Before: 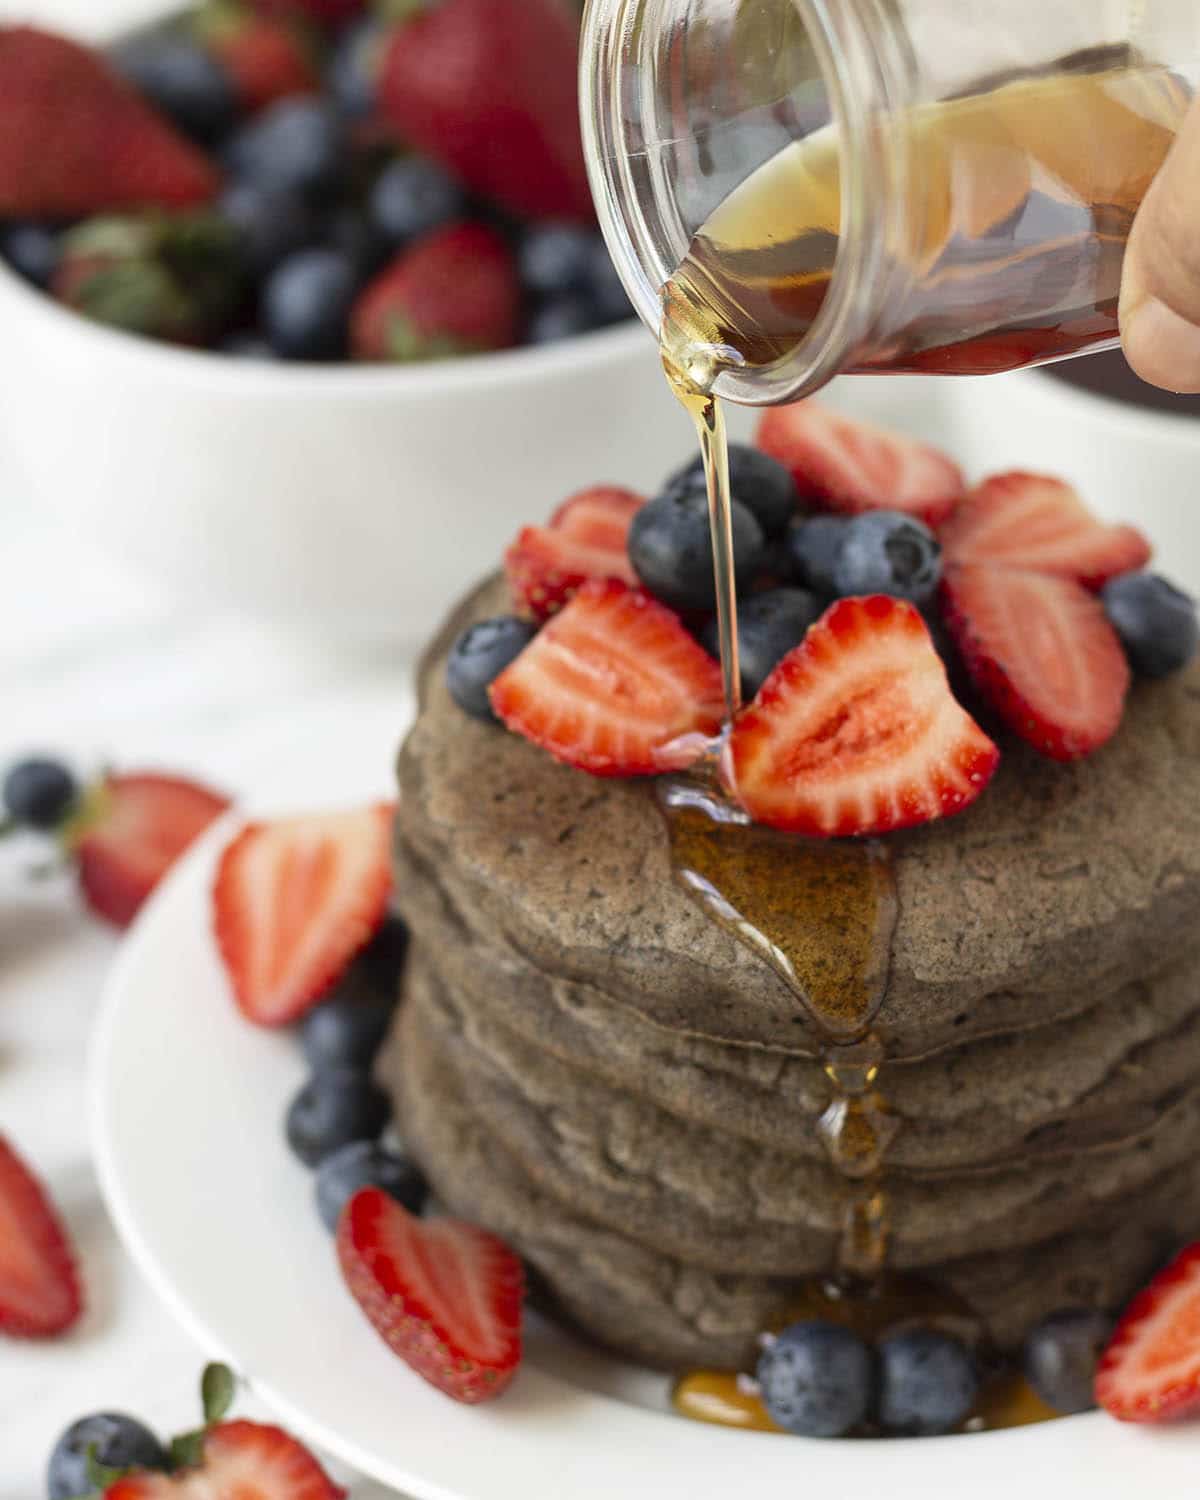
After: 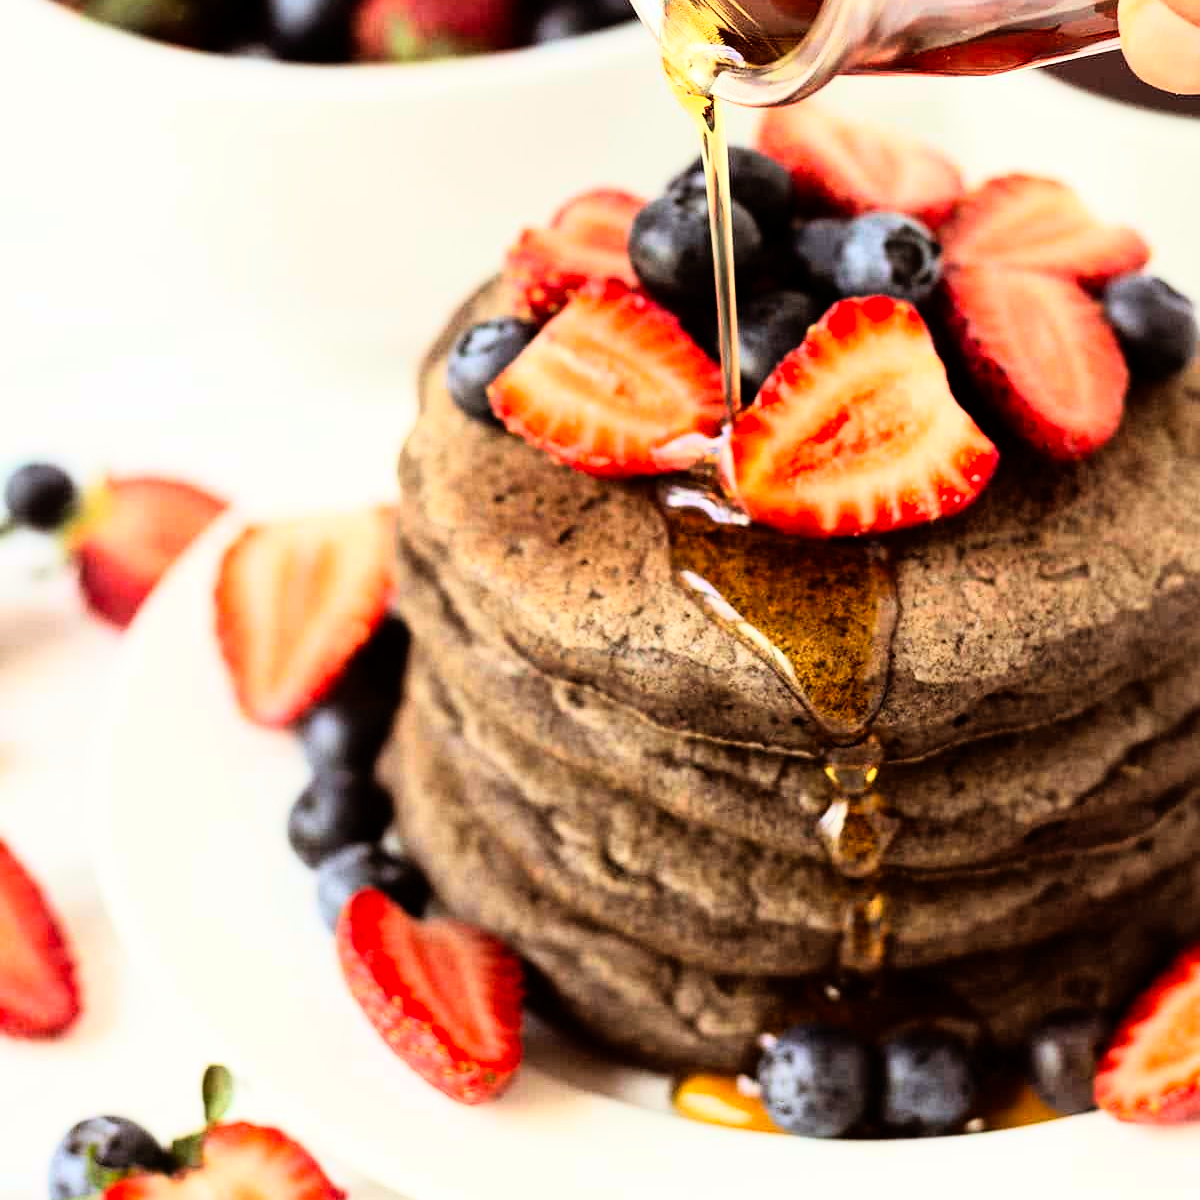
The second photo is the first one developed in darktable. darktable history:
crop and rotate: top 19.998%
rgb levels: mode RGB, independent channels, levels [[0, 0.5, 1], [0, 0.521, 1], [0, 0.536, 1]]
tone equalizer: on, module defaults
color correction: highlights b* 3
rgb curve: curves: ch0 [(0, 0) (0.21, 0.15) (0.24, 0.21) (0.5, 0.75) (0.75, 0.96) (0.89, 0.99) (1, 1)]; ch1 [(0, 0.02) (0.21, 0.13) (0.25, 0.2) (0.5, 0.67) (0.75, 0.9) (0.89, 0.97) (1, 1)]; ch2 [(0, 0.02) (0.21, 0.13) (0.25, 0.2) (0.5, 0.67) (0.75, 0.9) (0.89, 0.97) (1, 1)], compensate middle gray true
